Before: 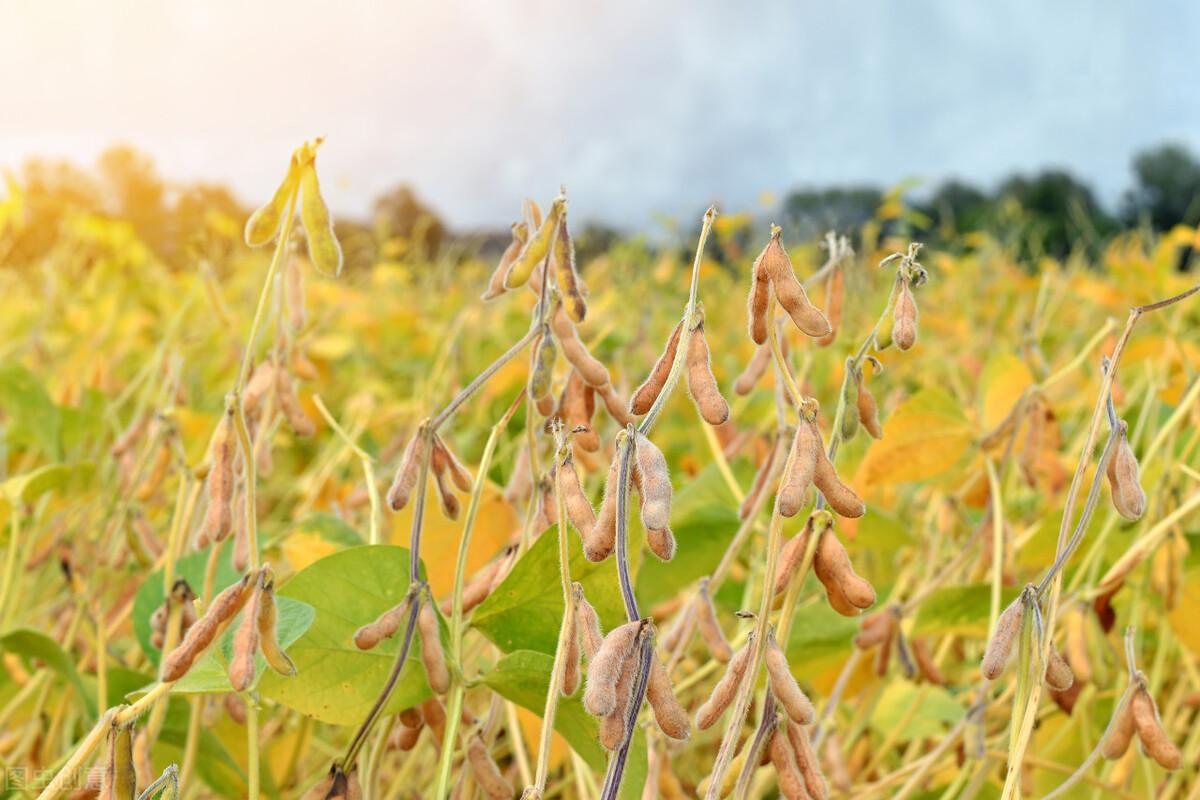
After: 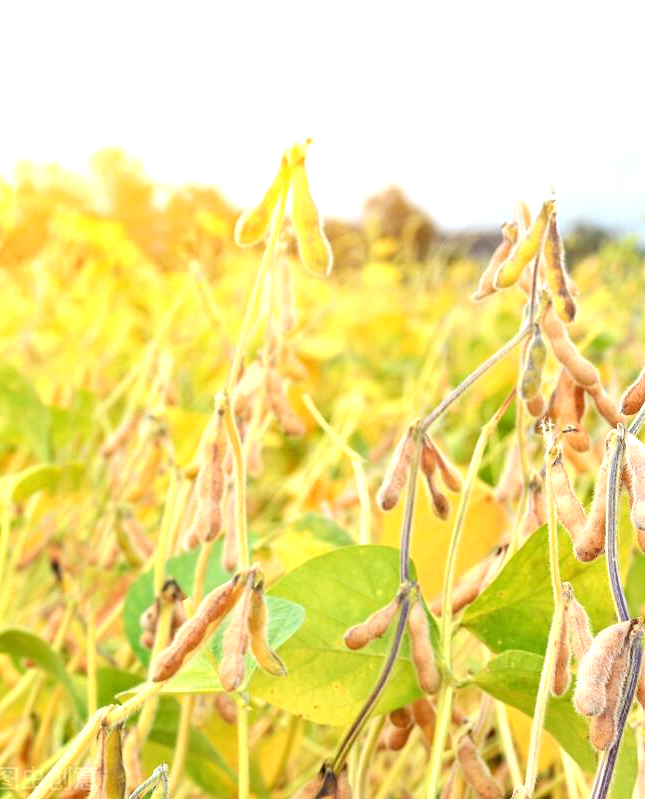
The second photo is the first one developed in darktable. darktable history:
crop: left 0.881%, right 45.299%, bottom 0.079%
exposure: exposure 0.736 EV, compensate highlight preservation false
